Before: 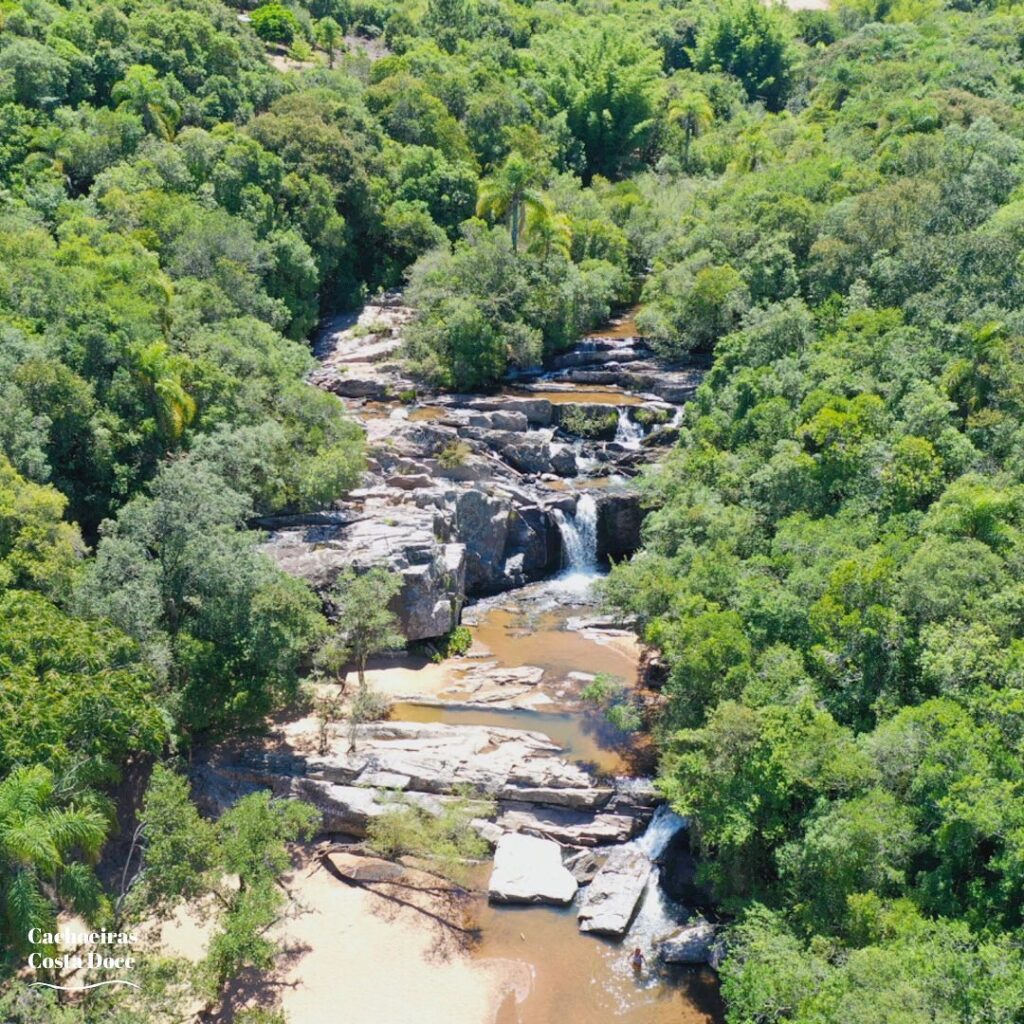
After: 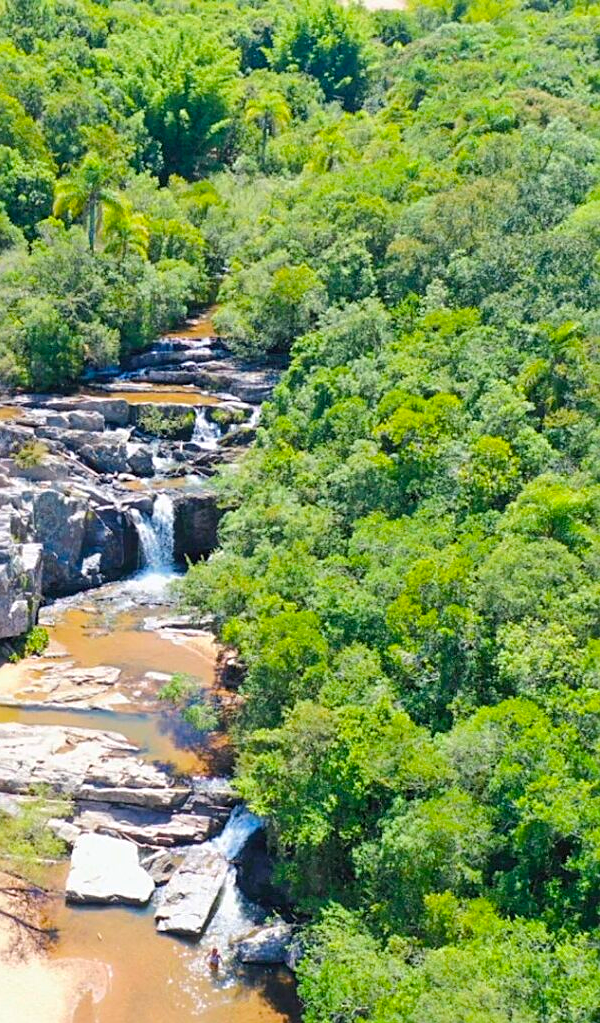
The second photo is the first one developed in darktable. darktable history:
exposure: exposure 0.161 EV, compensate highlight preservation false
sharpen: radius 2.529, amount 0.323
crop: left 41.402%
color balance rgb: perceptual saturation grading › global saturation 25%, perceptual brilliance grading › mid-tones 10%, perceptual brilliance grading › shadows 15%, global vibrance 20%
